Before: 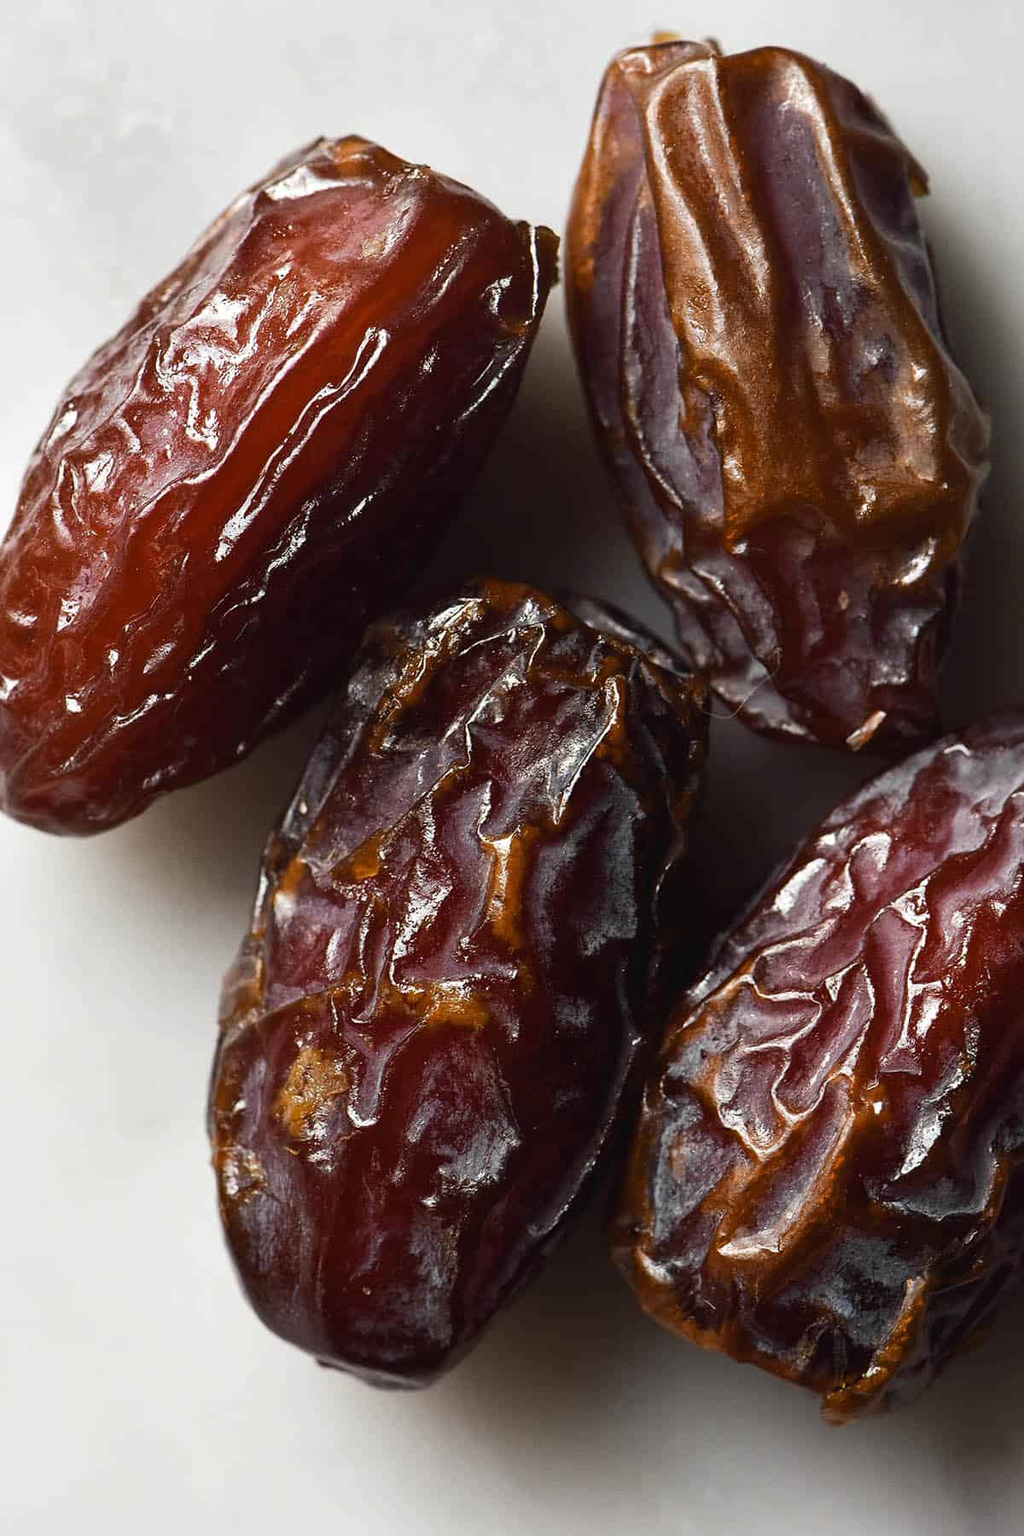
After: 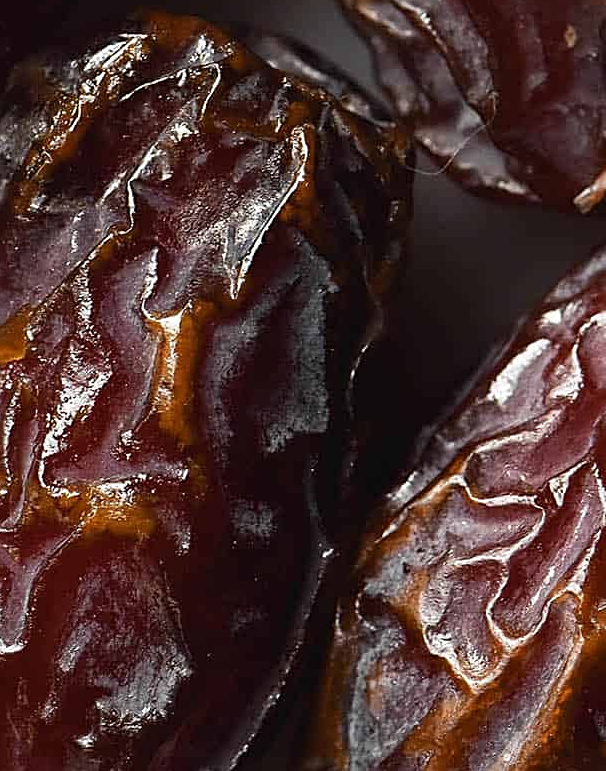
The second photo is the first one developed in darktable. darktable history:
sharpen: on, module defaults
crop: left 34.902%, top 37.073%, right 14.529%, bottom 20.057%
